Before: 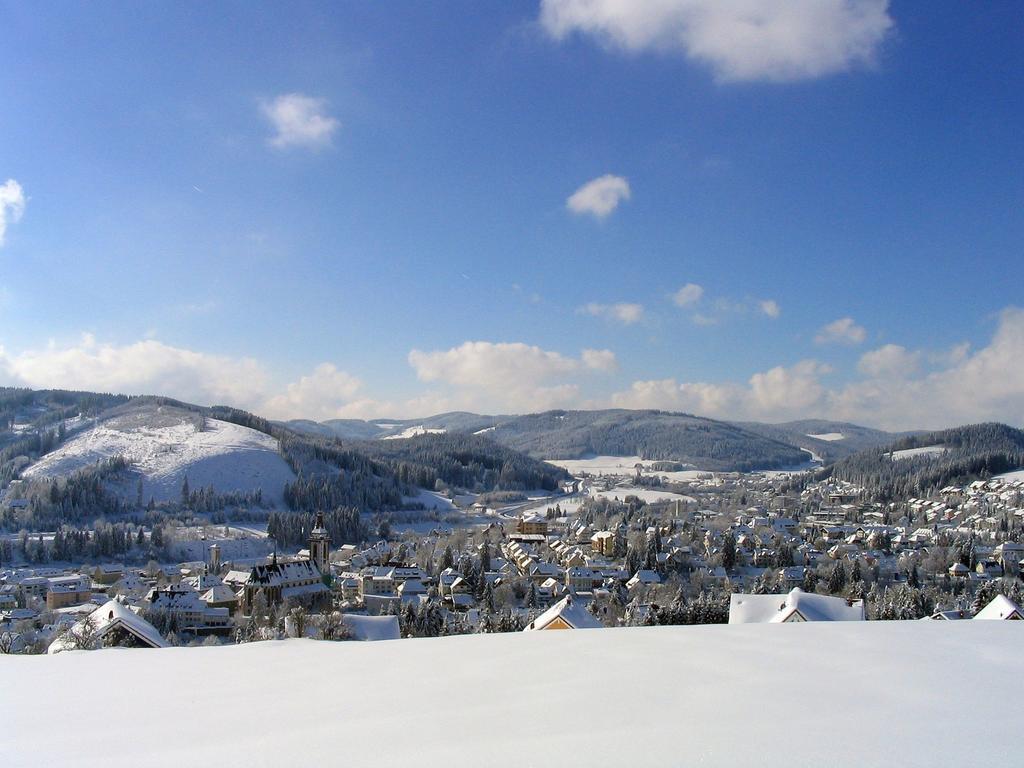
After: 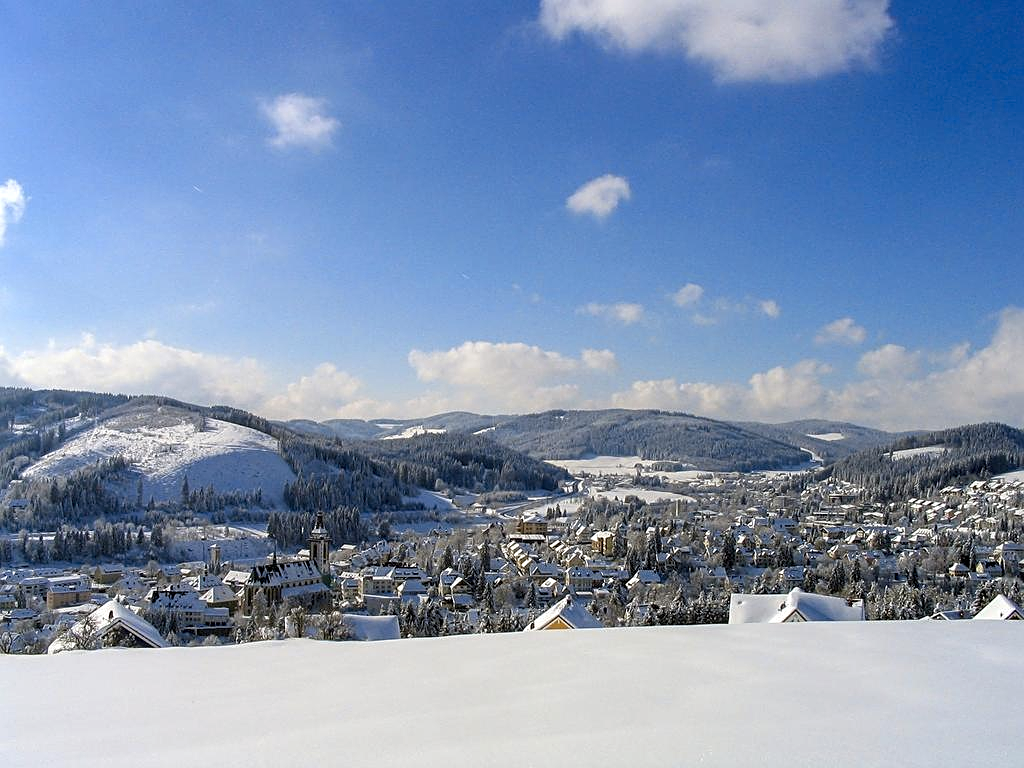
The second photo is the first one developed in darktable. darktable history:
local contrast: on, module defaults
color contrast: green-magenta contrast 0.8, blue-yellow contrast 1.1, unbound 0
sharpen: on, module defaults
